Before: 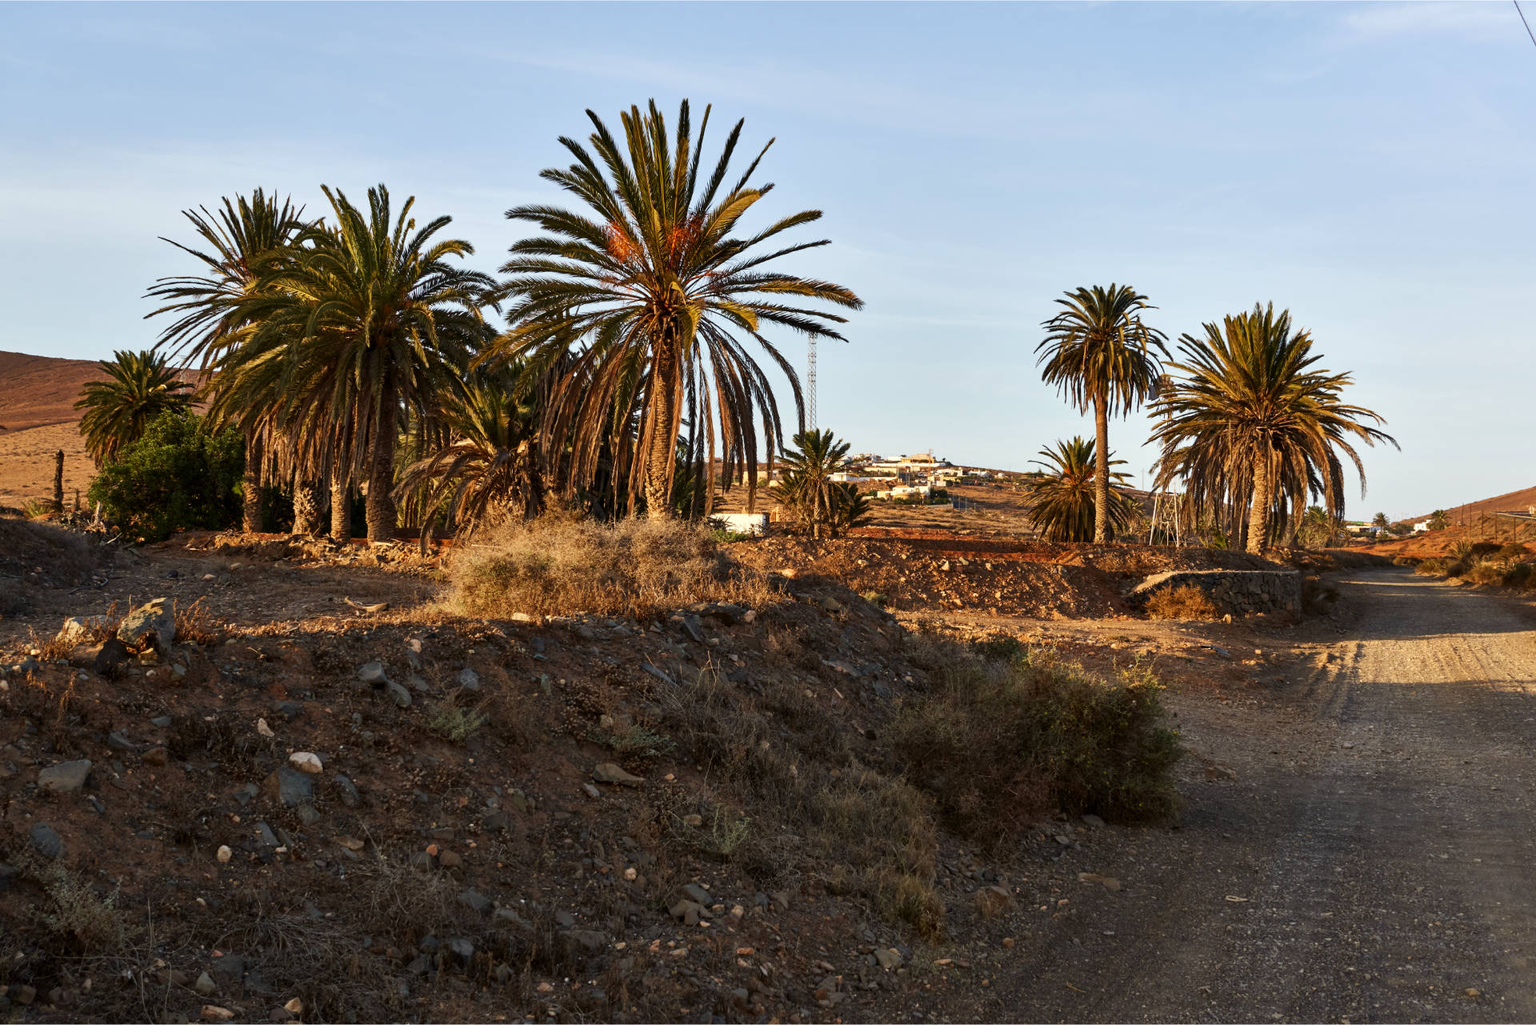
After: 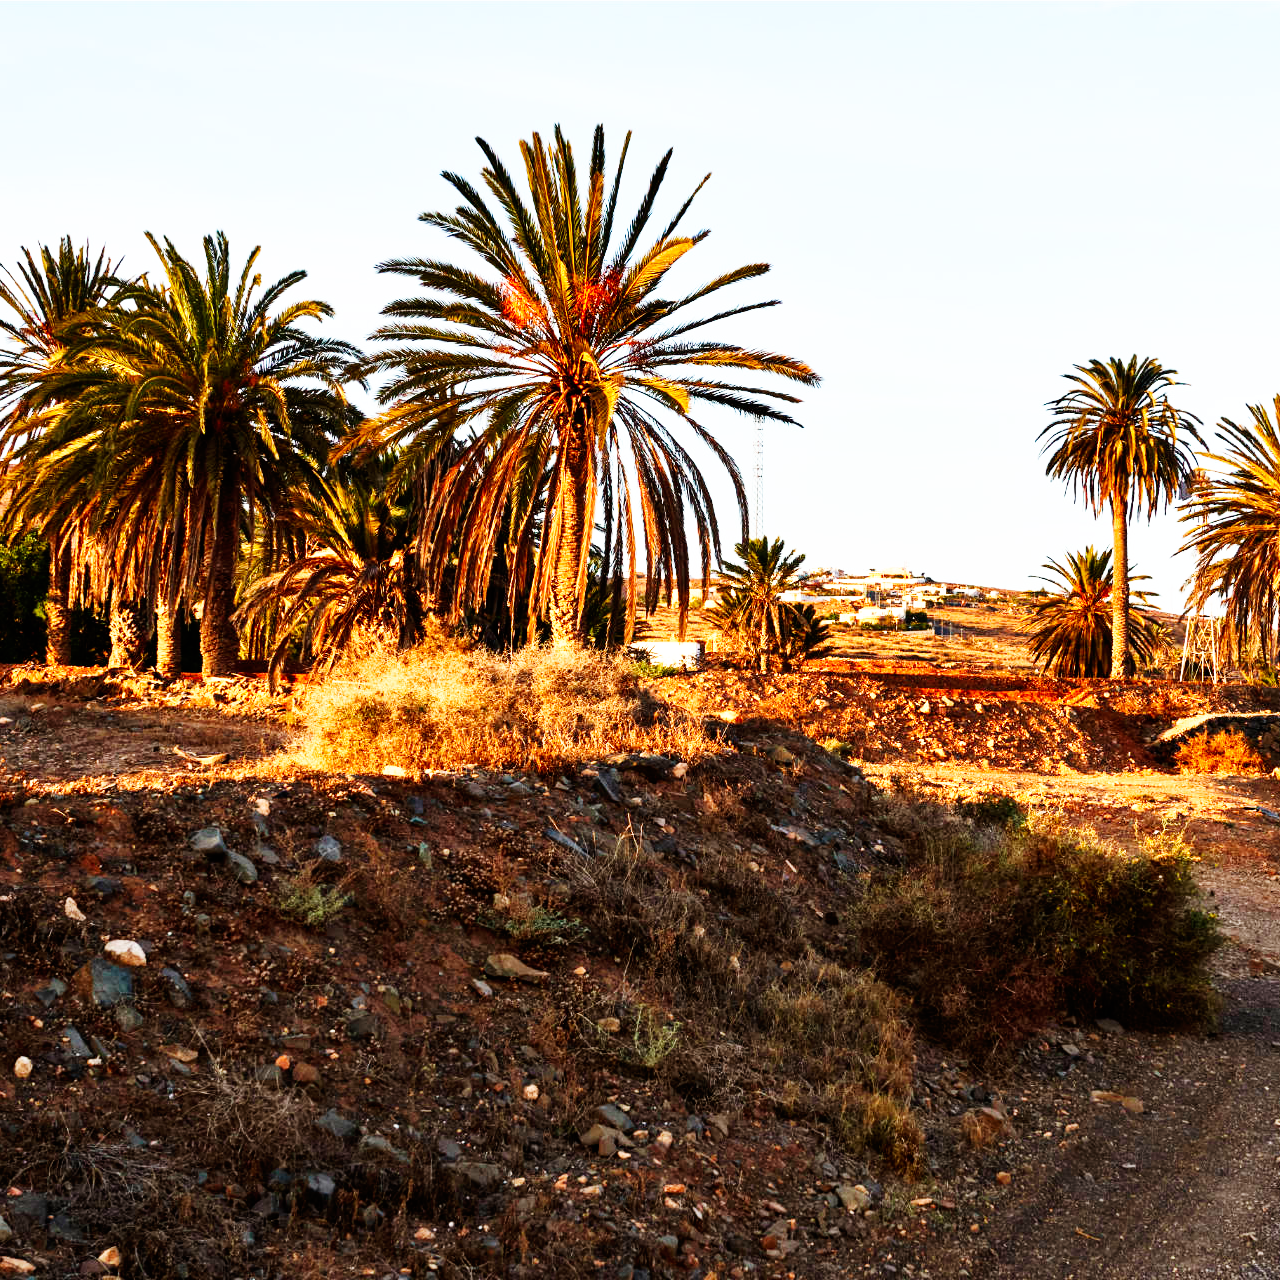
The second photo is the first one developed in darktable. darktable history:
crop and rotate: left 13.41%, right 19.902%
exposure: exposure 0.174 EV, compensate exposure bias true, compensate highlight preservation false
base curve: curves: ch0 [(0, 0) (0.007, 0.004) (0.027, 0.03) (0.046, 0.07) (0.207, 0.54) (0.442, 0.872) (0.673, 0.972) (1, 1)], preserve colors none
